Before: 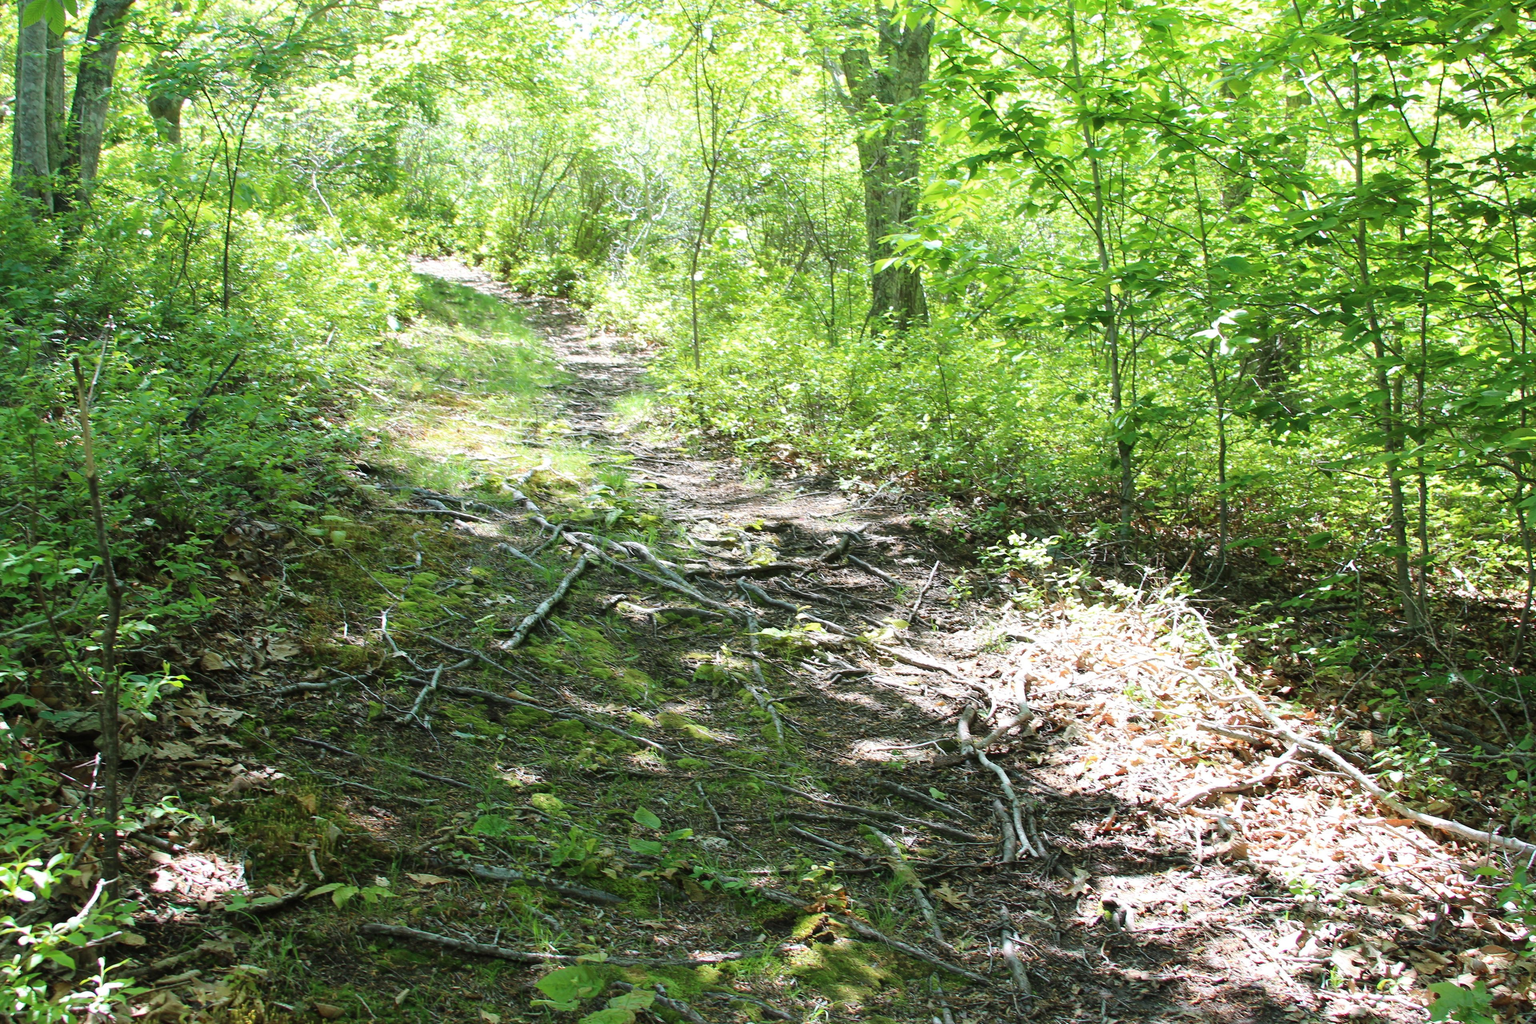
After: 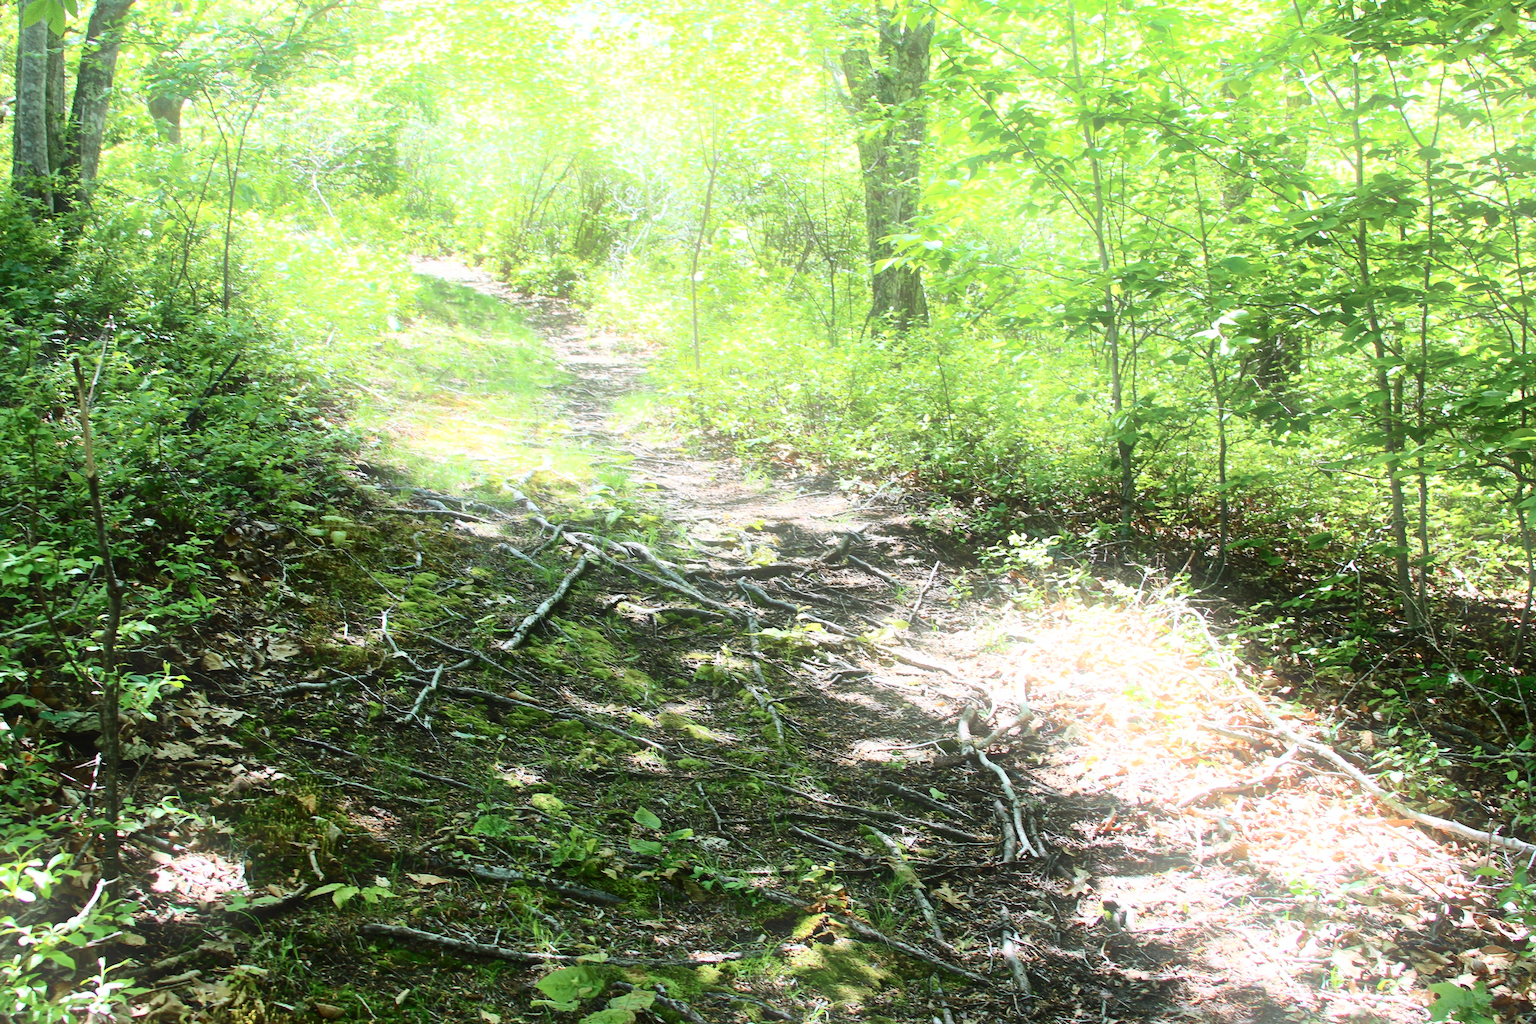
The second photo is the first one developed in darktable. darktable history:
exposure: exposure -0.041 EV, compensate highlight preservation false
contrast brightness saturation: contrast 0.28
bloom: threshold 82.5%, strength 16.25%
shadows and highlights: shadows 49, highlights -41, soften with gaussian
